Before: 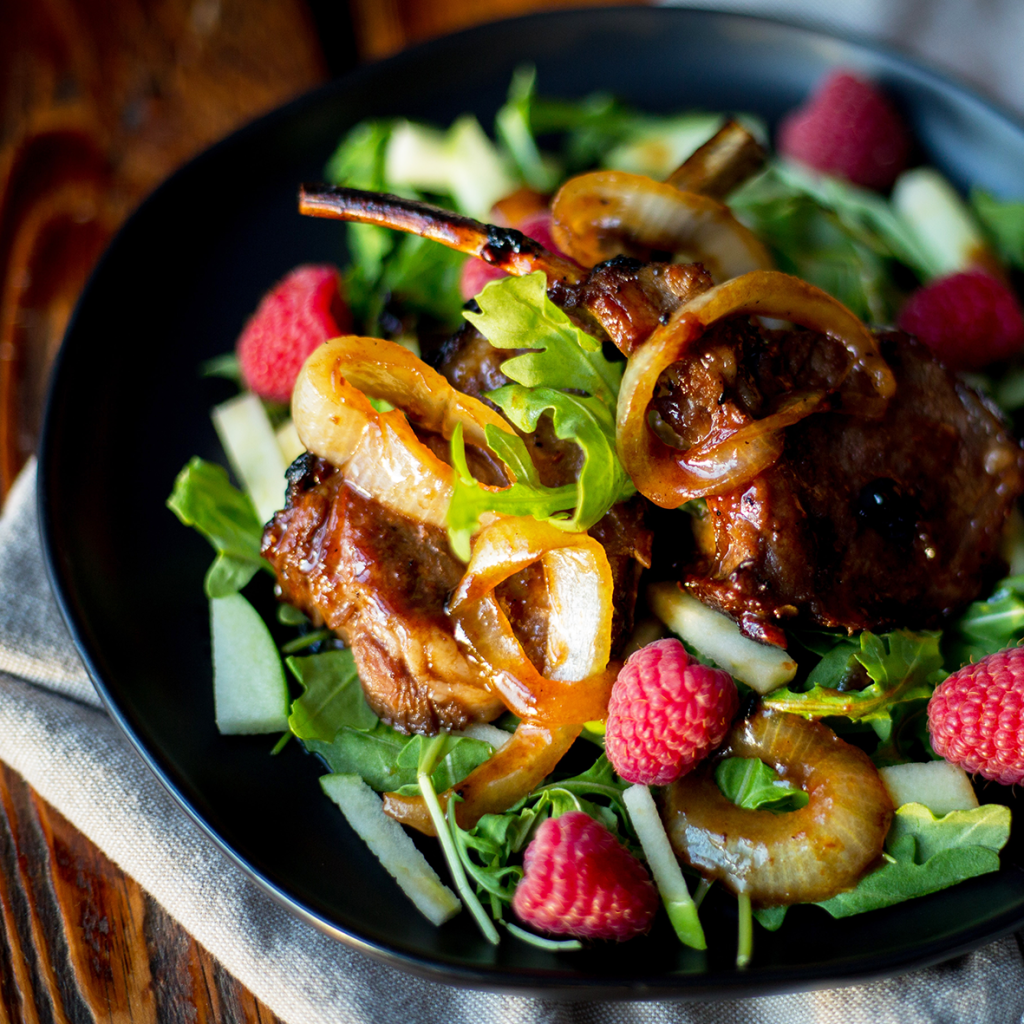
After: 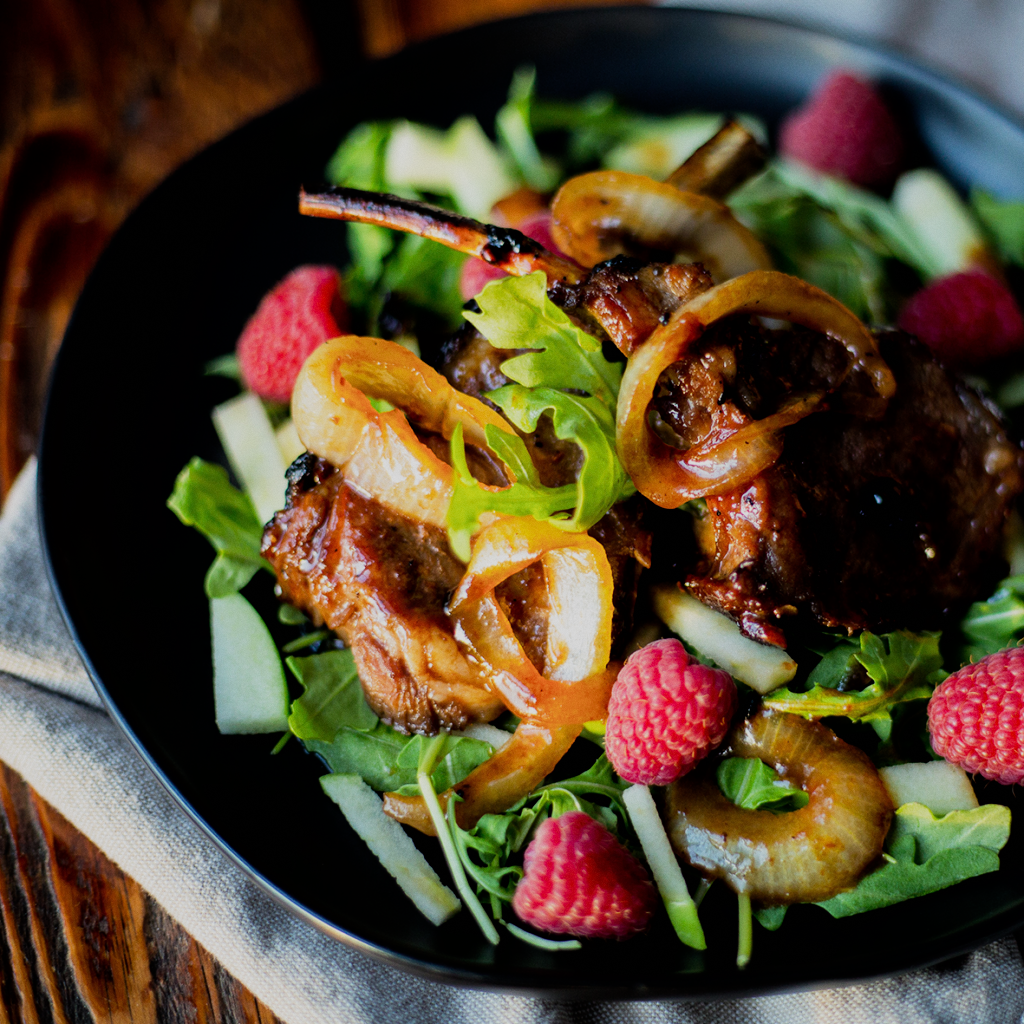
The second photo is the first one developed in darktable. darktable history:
grain: coarseness 0.09 ISO, strength 10%
filmic rgb: black relative exposure -7.65 EV, white relative exposure 4.56 EV, hardness 3.61, contrast 1.05
tone equalizer: on, module defaults
white balance: emerald 1
